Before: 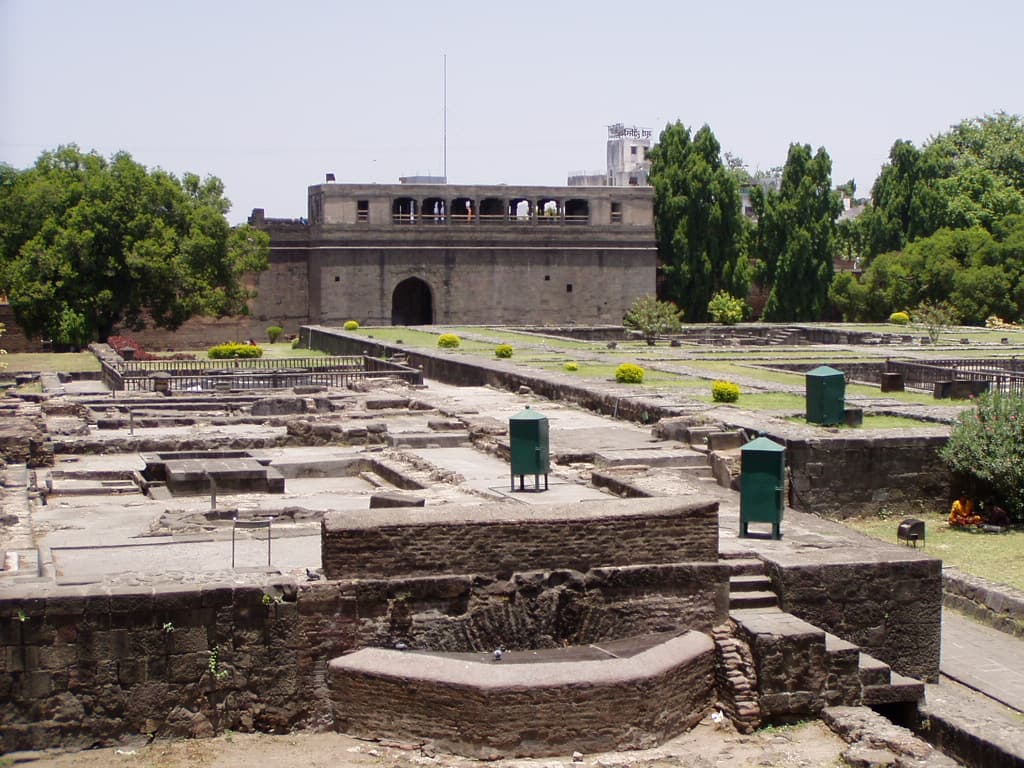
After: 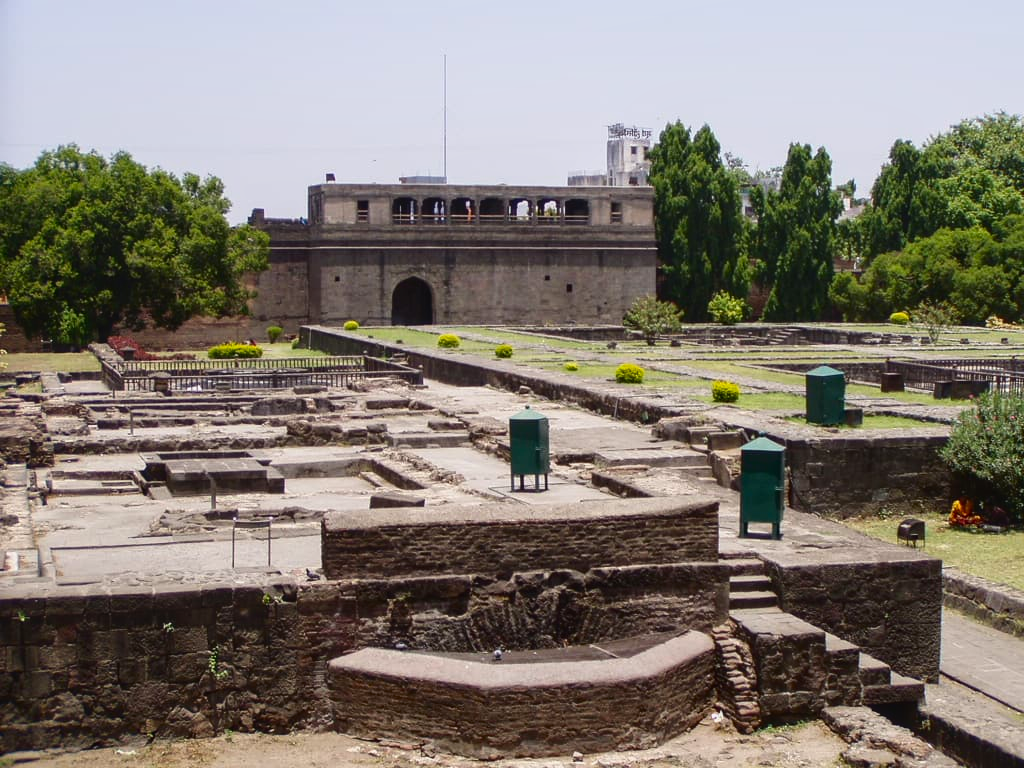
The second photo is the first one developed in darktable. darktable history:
contrast brightness saturation: contrast 0.133, brightness -0.064, saturation 0.158
local contrast: detail 109%
